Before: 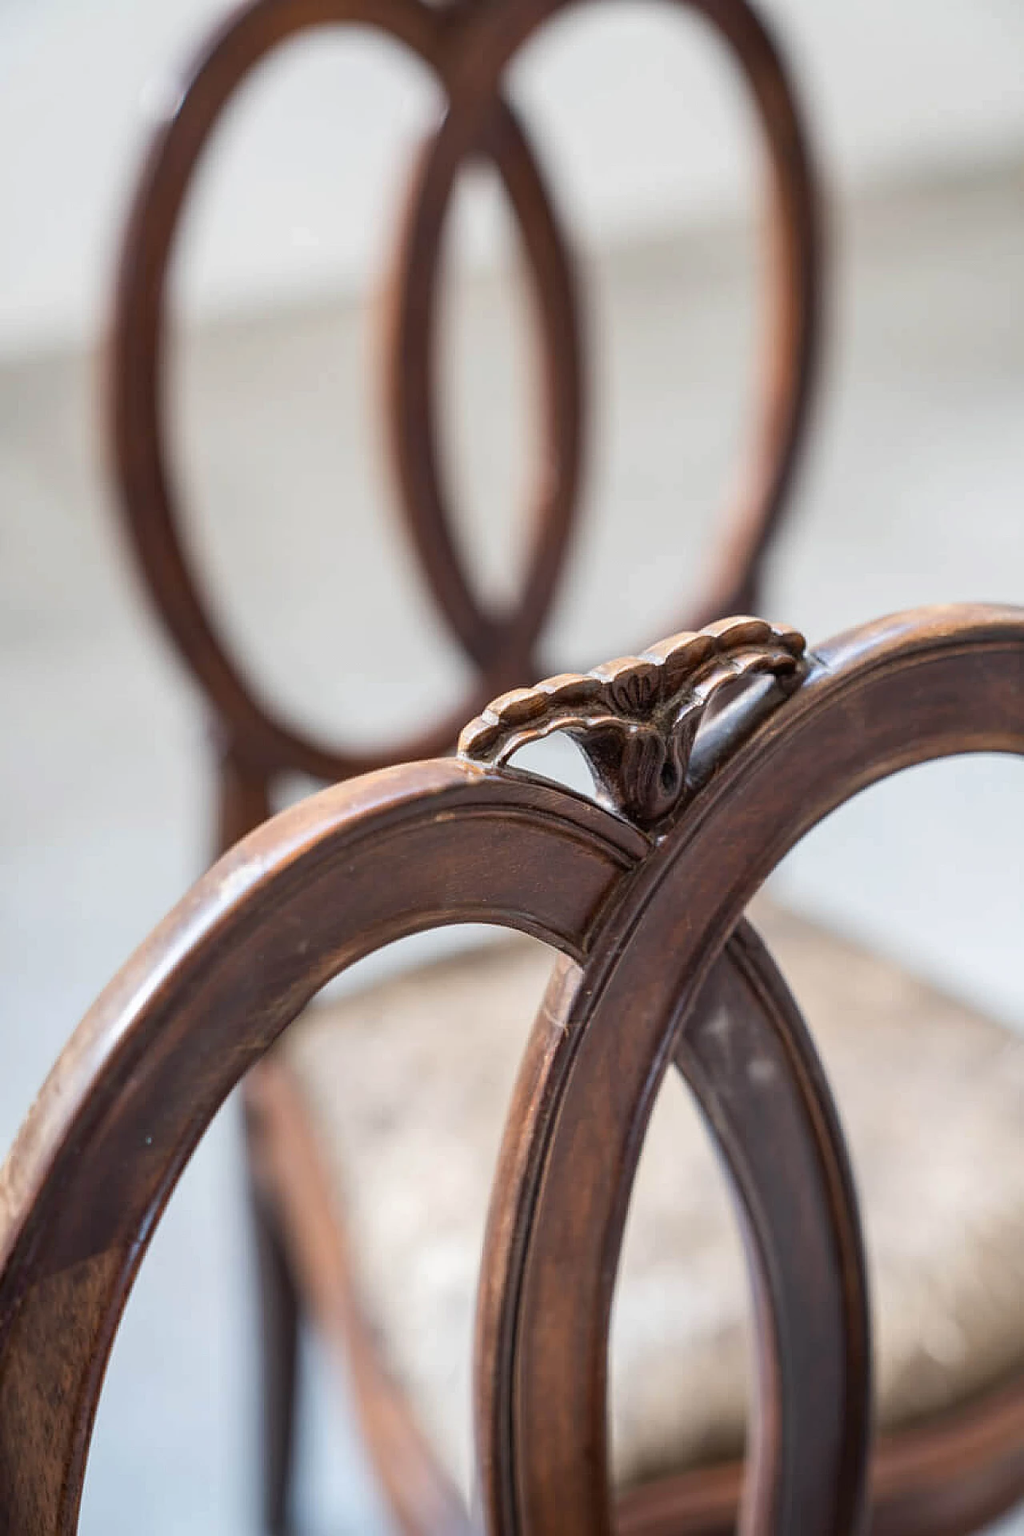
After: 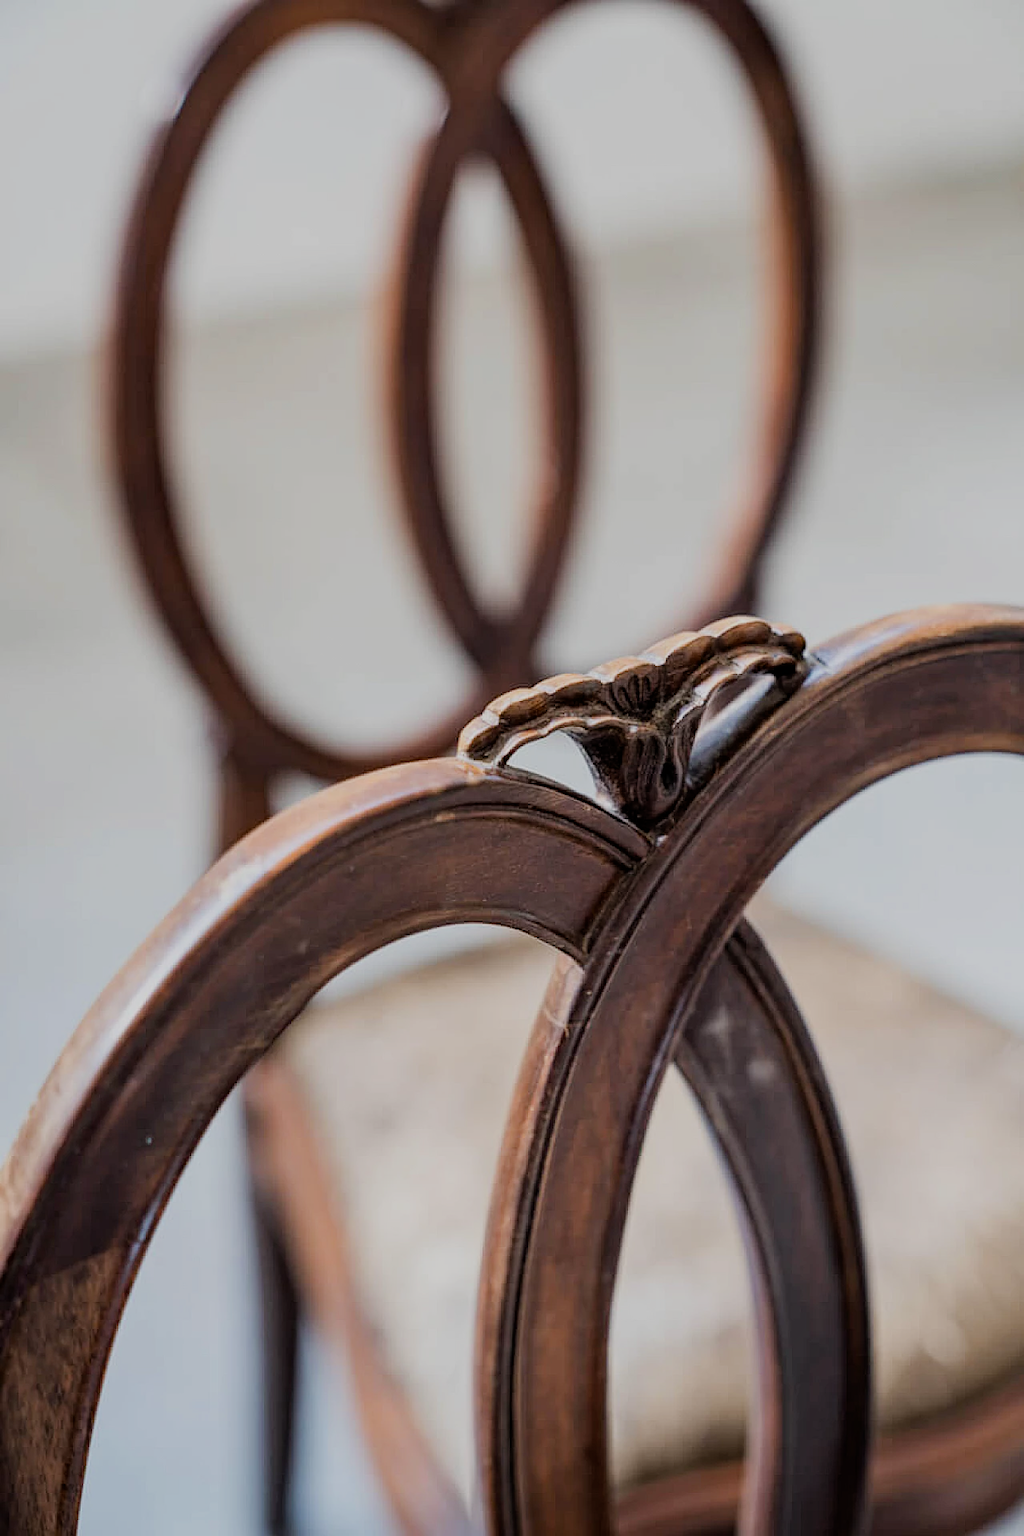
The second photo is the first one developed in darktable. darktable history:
haze removal: compatibility mode true, adaptive false
filmic rgb: black relative exposure -7.15 EV, white relative exposure 5.35 EV, hardness 3.02
